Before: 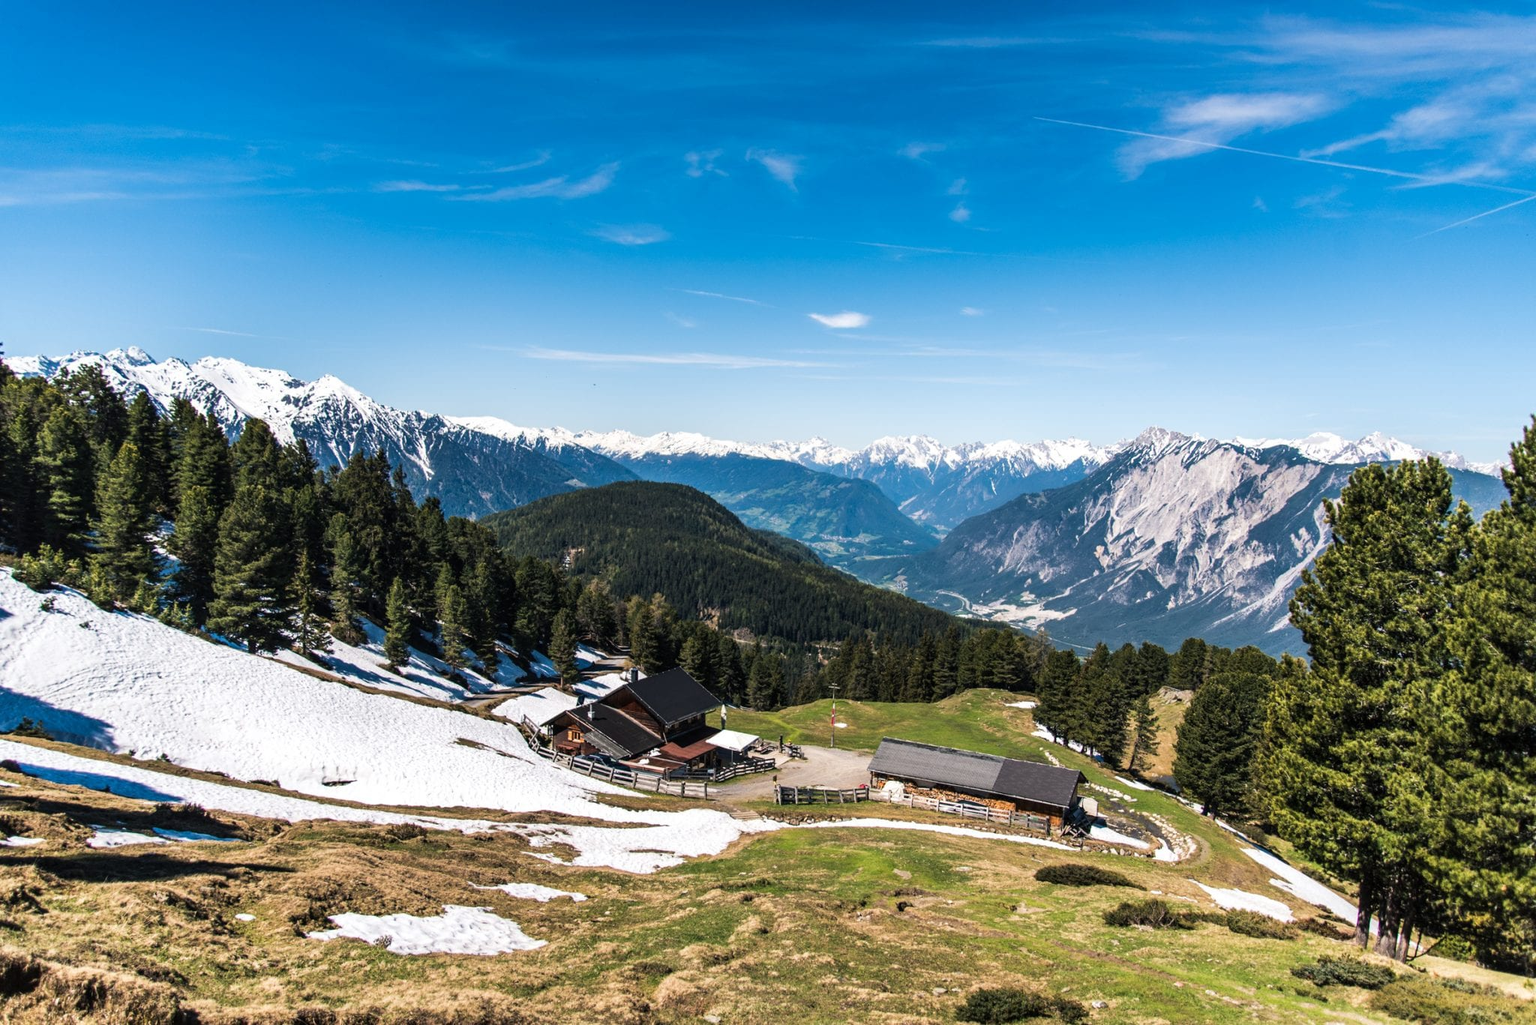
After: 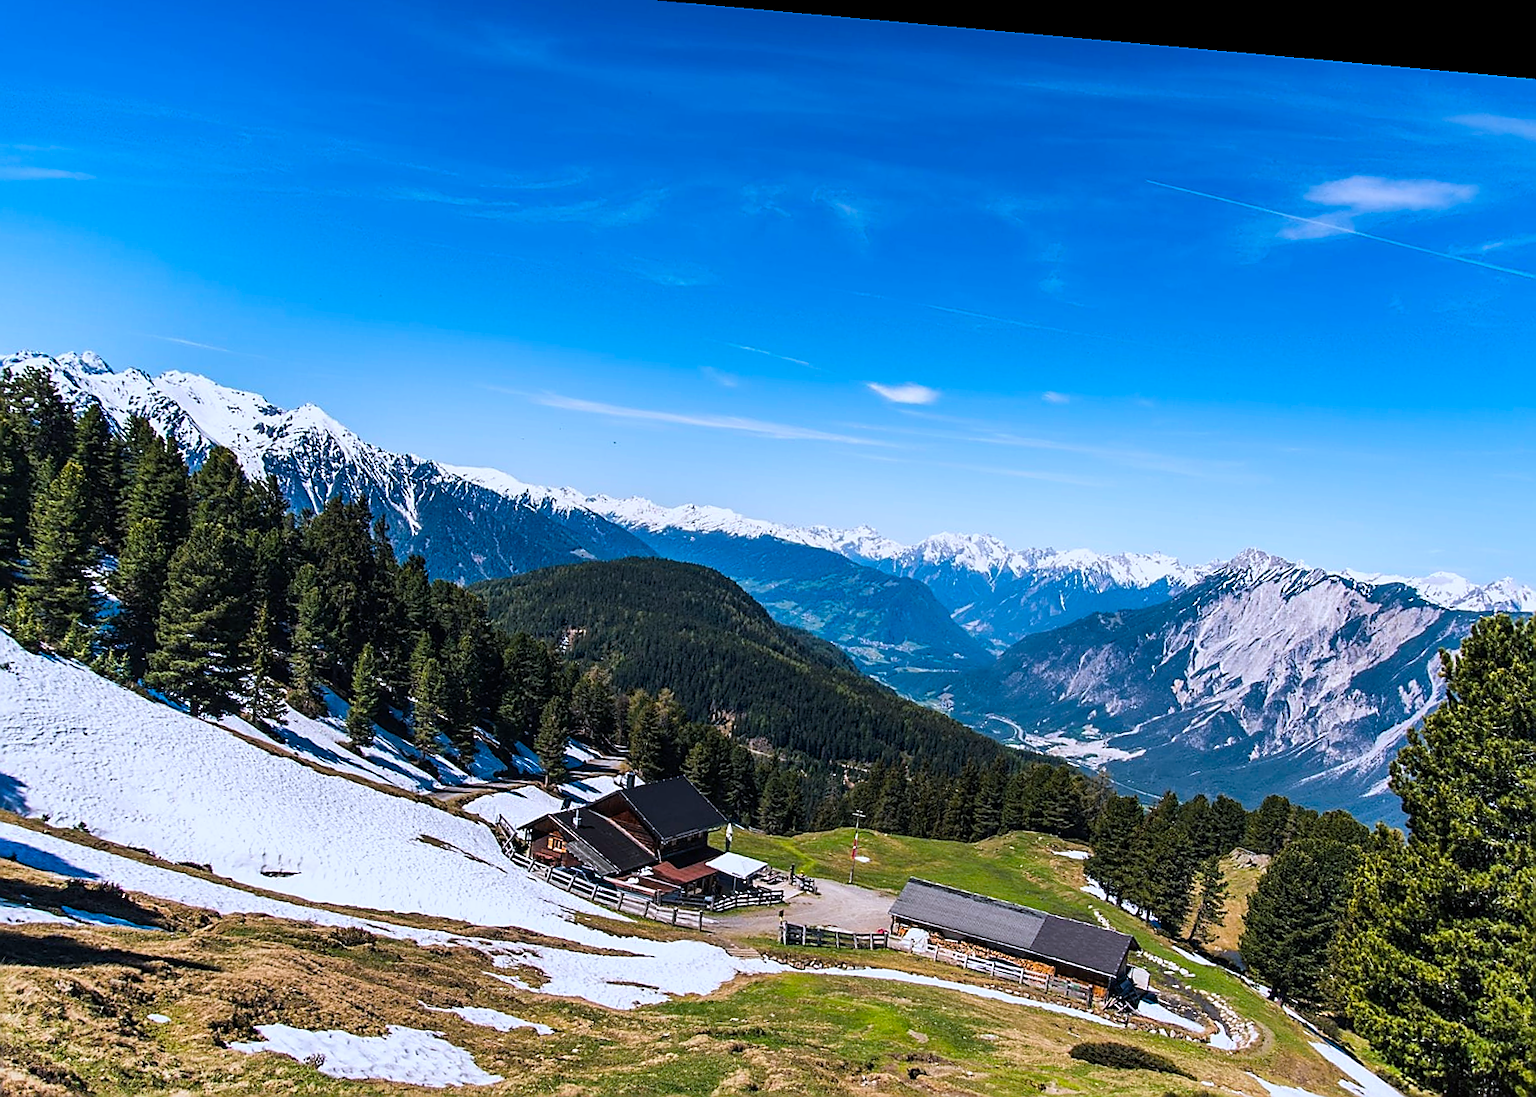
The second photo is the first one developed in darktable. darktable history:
exposure: exposure -0.177 EV, compensate highlight preservation false
color balance rgb: perceptual saturation grading › global saturation 25%, global vibrance 20%
sharpen: radius 1.4, amount 1.25, threshold 0.7
crop and rotate: left 7.196%, top 4.574%, right 10.605%, bottom 13.178%
rotate and perspective: rotation 5.12°, automatic cropping off
color calibration: illuminant as shot in camera, x 0.366, y 0.378, temperature 4425.7 K, saturation algorithm version 1 (2020)
